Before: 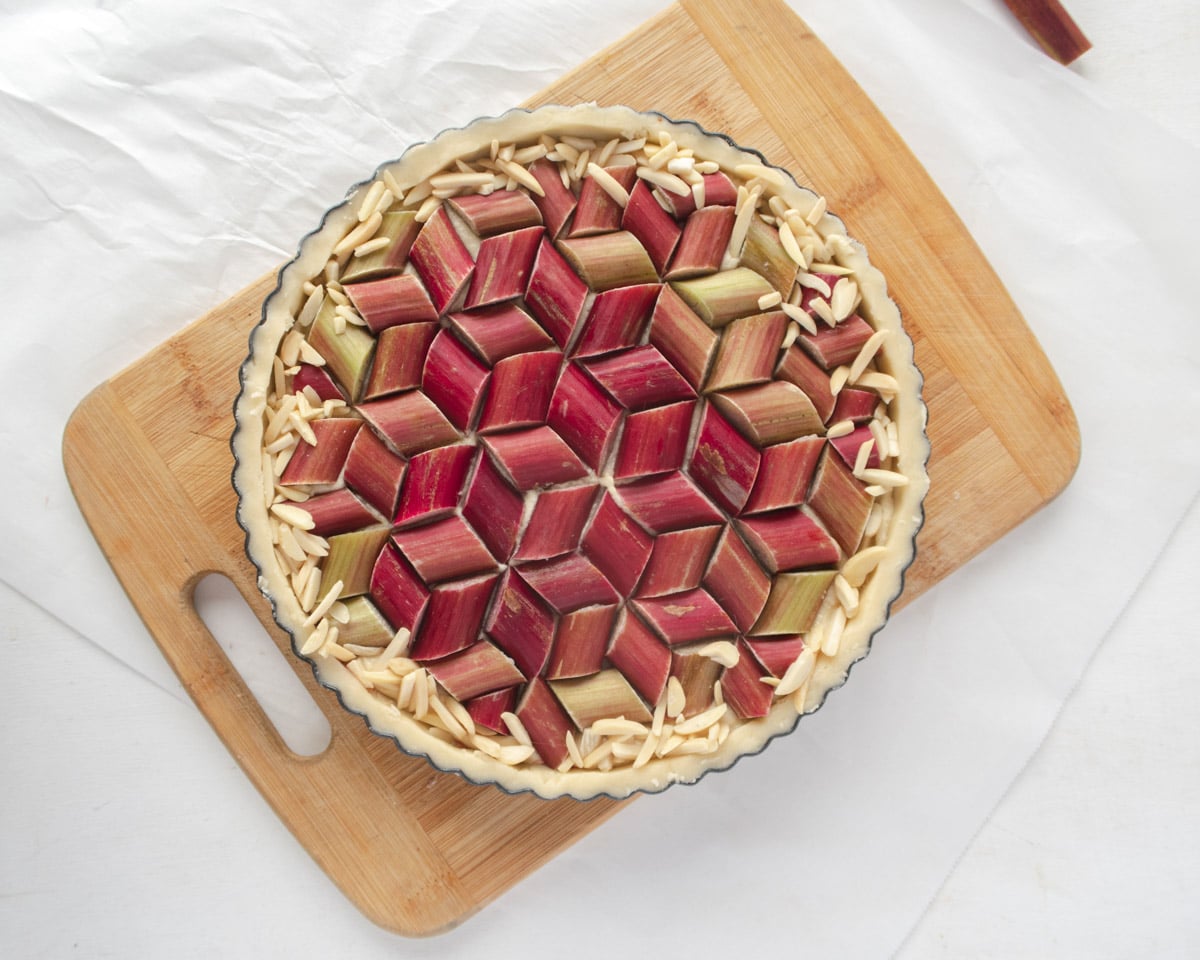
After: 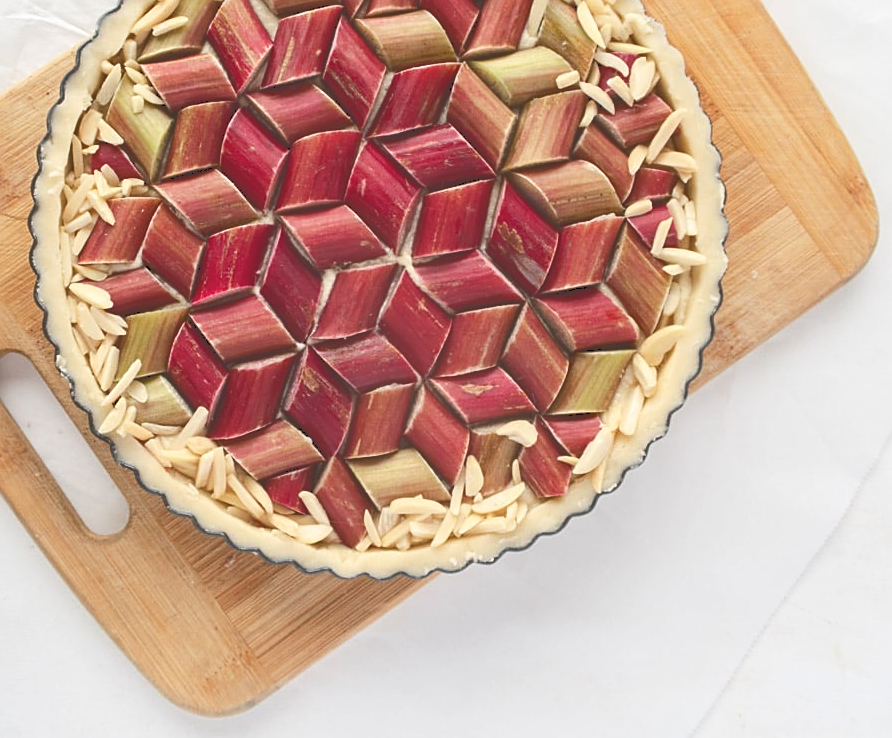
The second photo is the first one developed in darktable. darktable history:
sharpen: on, module defaults
crop: left 16.84%, top 23.095%, right 8.813%
tone curve: curves: ch0 [(0, 0) (0.003, 0.224) (0.011, 0.229) (0.025, 0.234) (0.044, 0.242) (0.069, 0.249) (0.1, 0.256) (0.136, 0.265) (0.177, 0.285) (0.224, 0.304) (0.277, 0.337) (0.335, 0.385) (0.399, 0.435) (0.468, 0.507) (0.543, 0.59) (0.623, 0.674) (0.709, 0.763) (0.801, 0.852) (0.898, 0.931) (1, 1)], color space Lab, independent channels, preserve colors none
